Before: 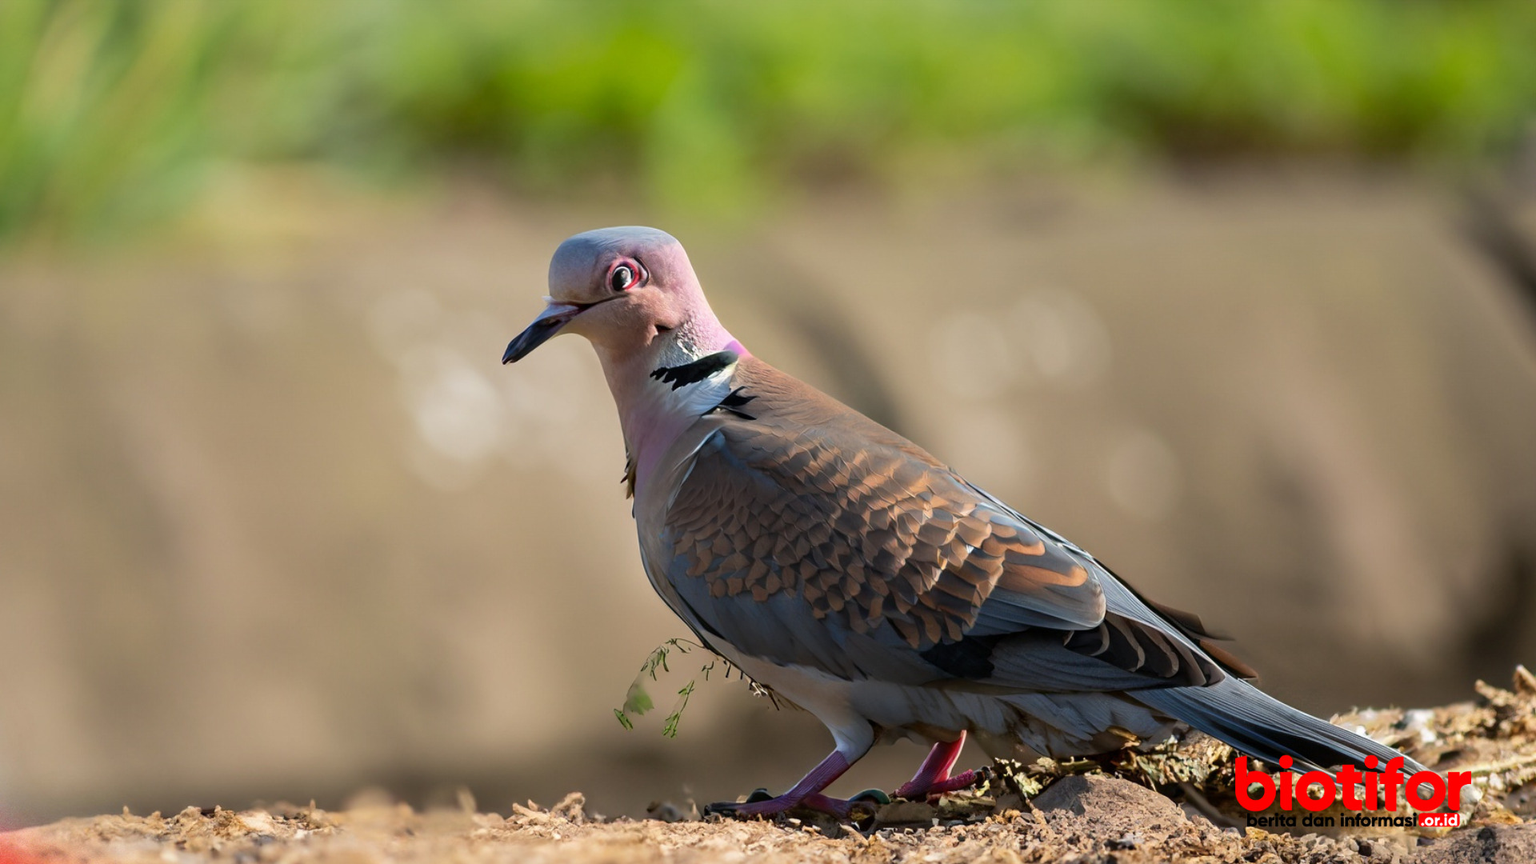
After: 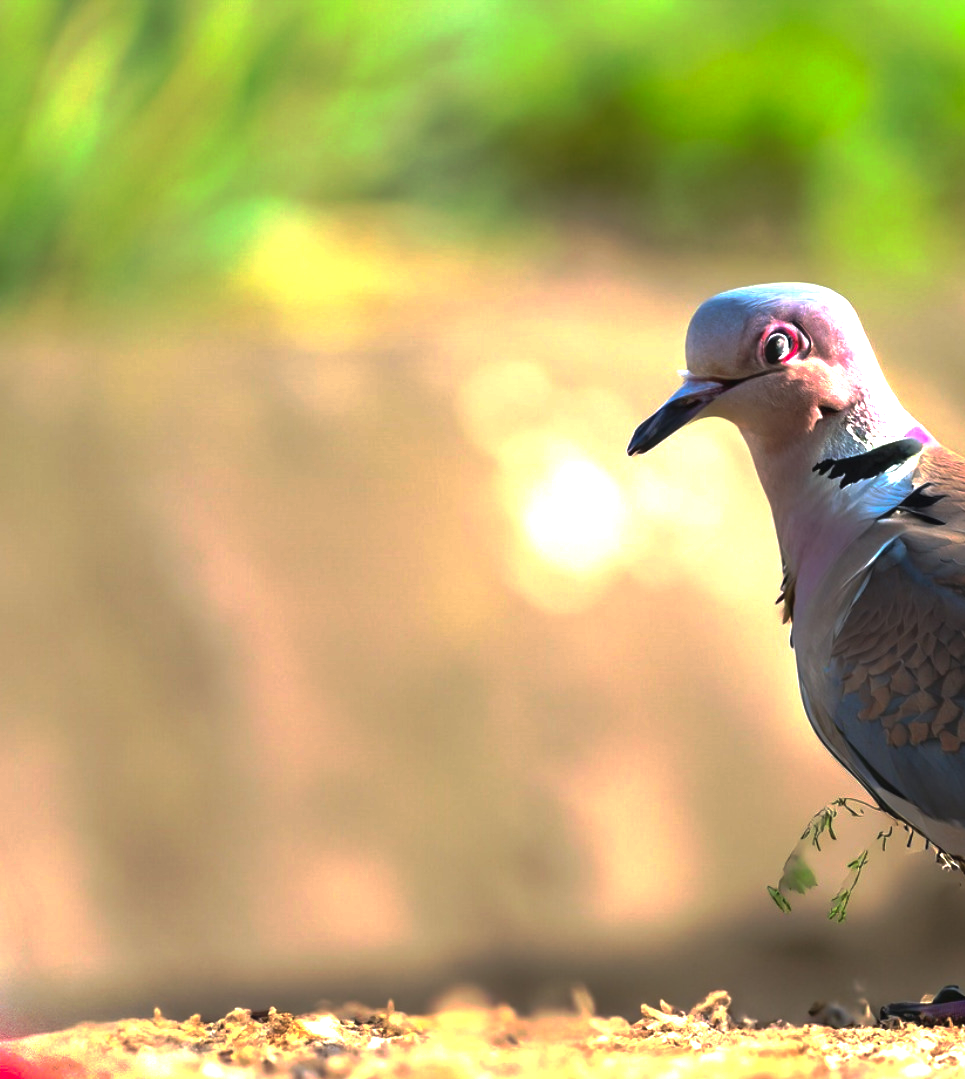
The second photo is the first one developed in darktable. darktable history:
exposure: black level correction 0, exposure 1.199 EV, compensate highlight preservation false
tone curve: curves: ch0 [(0, 0) (0.003, 0.029) (0.011, 0.034) (0.025, 0.044) (0.044, 0.057) (0.069, 0.07) (0.1, 0.084) (0.136, 0.104) (0.177, 0.127) (0.224, 0.156) (0.277, 0.192) (0.335, 0.236) (0.399, 0.284) (0.468, 0.339) (0.543, 0.393) (0.623, 0.454) (0.709, 0.541) (0.801, 0.65) (0.898, 0.766) (1, 1)], preserve colors none
shadows and highlights: radius 334.73, shadows 64.5, highlights 6.28, compress 87.47%, soften with gaussian
crop and rotate: left 0.034%, top 0%, right 49.672%
